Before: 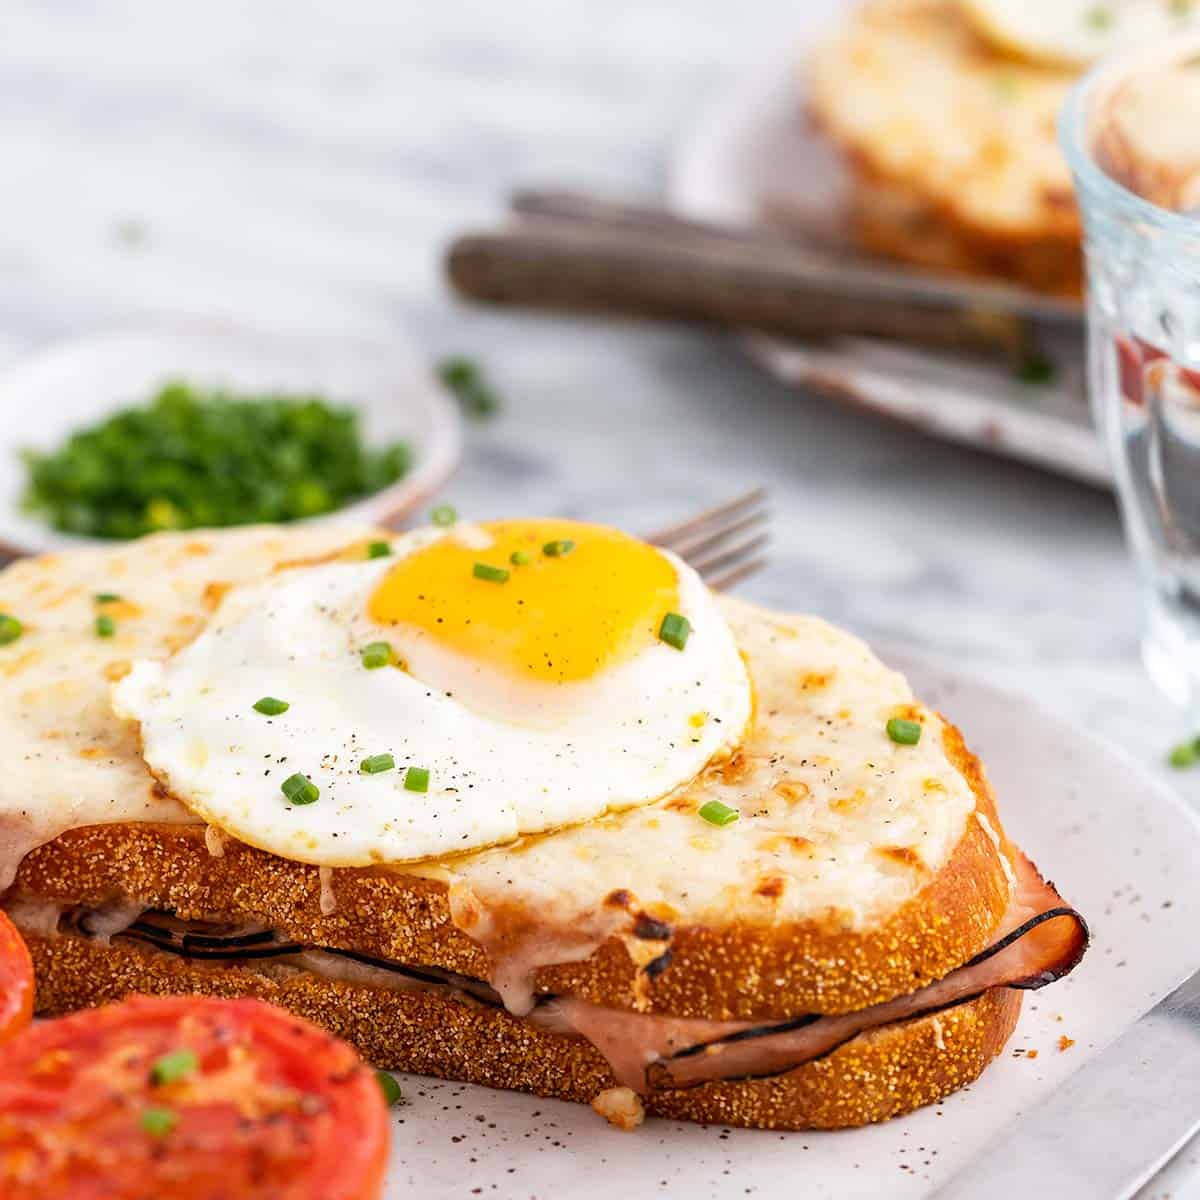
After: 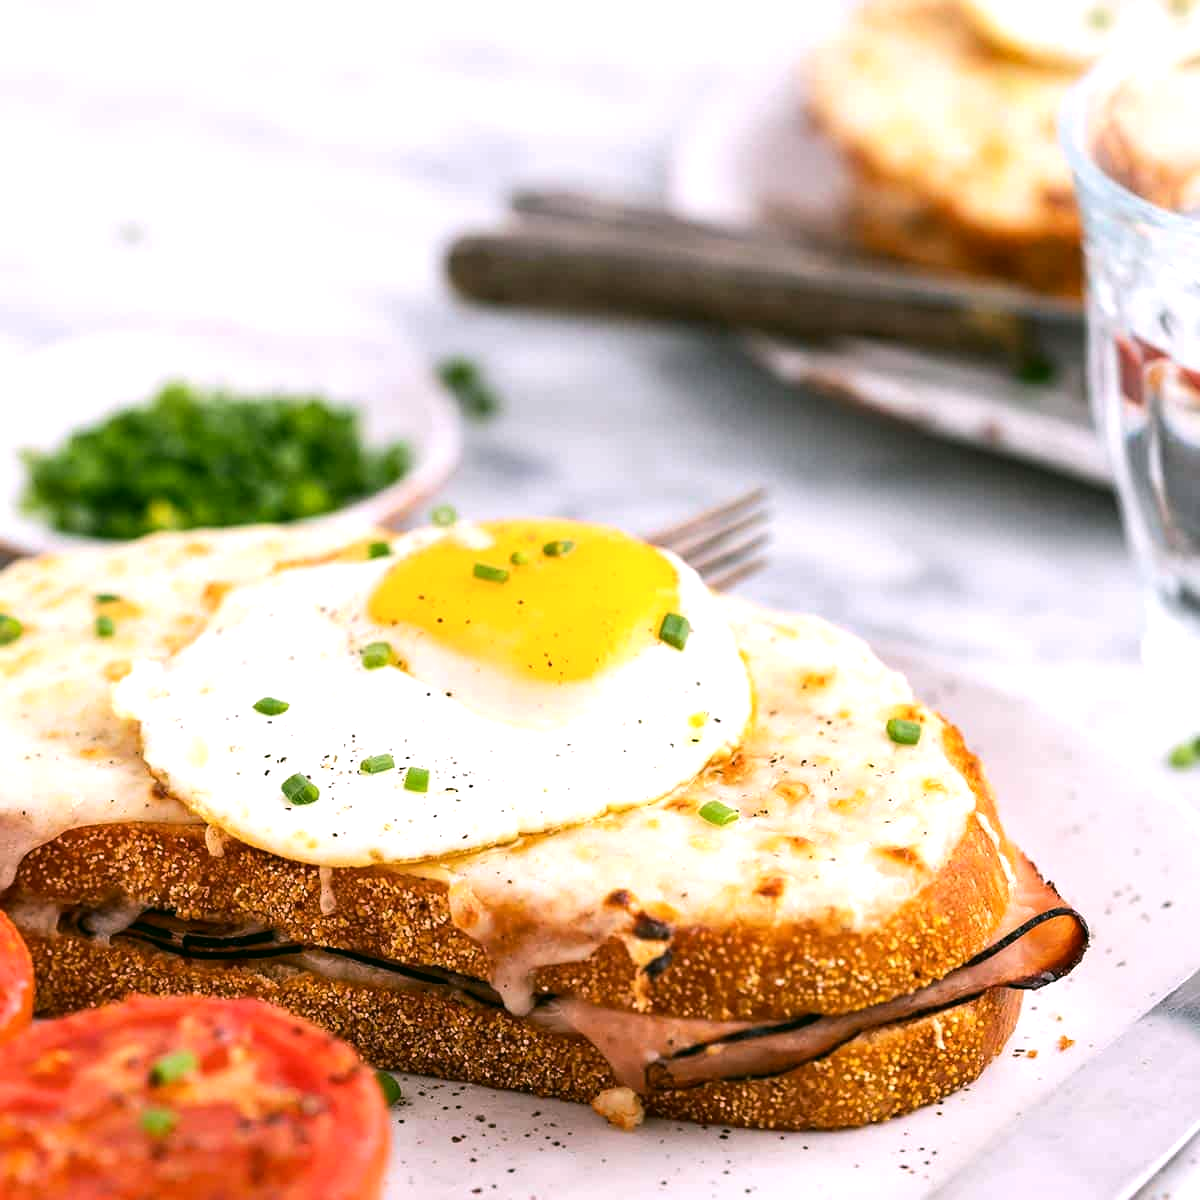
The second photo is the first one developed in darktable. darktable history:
color correction: highlights a* 4.02, highlights b* 4.98, shadows a* -7.55, shadows b* 4.98
tone equalizer: -8 EV -0.417 EV, -7 EV -0.389 EV, -6 EV -0.333 EV, -5 EV -0.222 EV, -3 EV 0.222 EV, -2 EV 0.333 EV, -1 EV 0.389 EV, +0 EV 0.417 EV, edges refinement/feathering 500, mask exposure compensation -1.57 EV, preserve details no
color calibration: illuminant as shot in camera, x 0.358, y 0.373, temperature 4628.91 K
